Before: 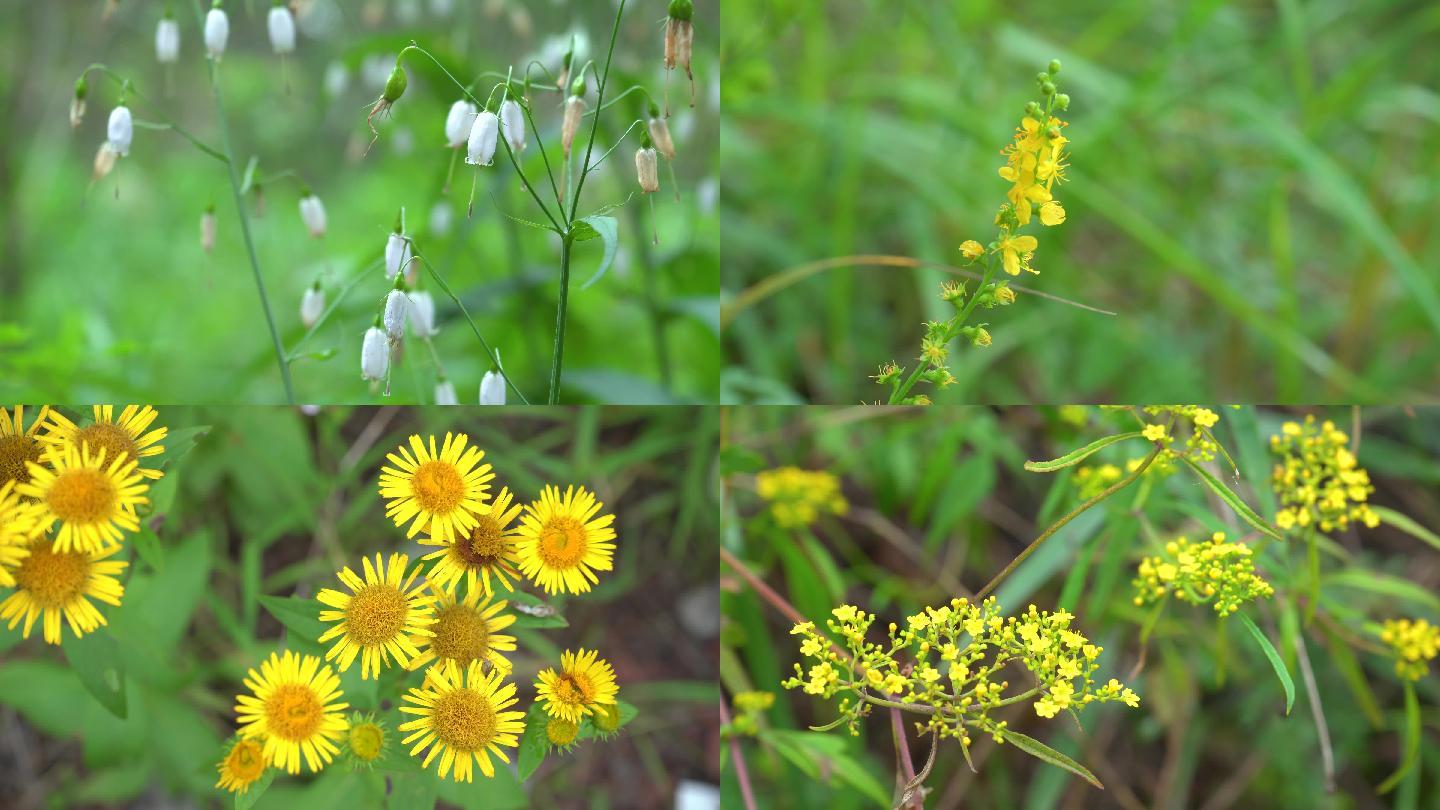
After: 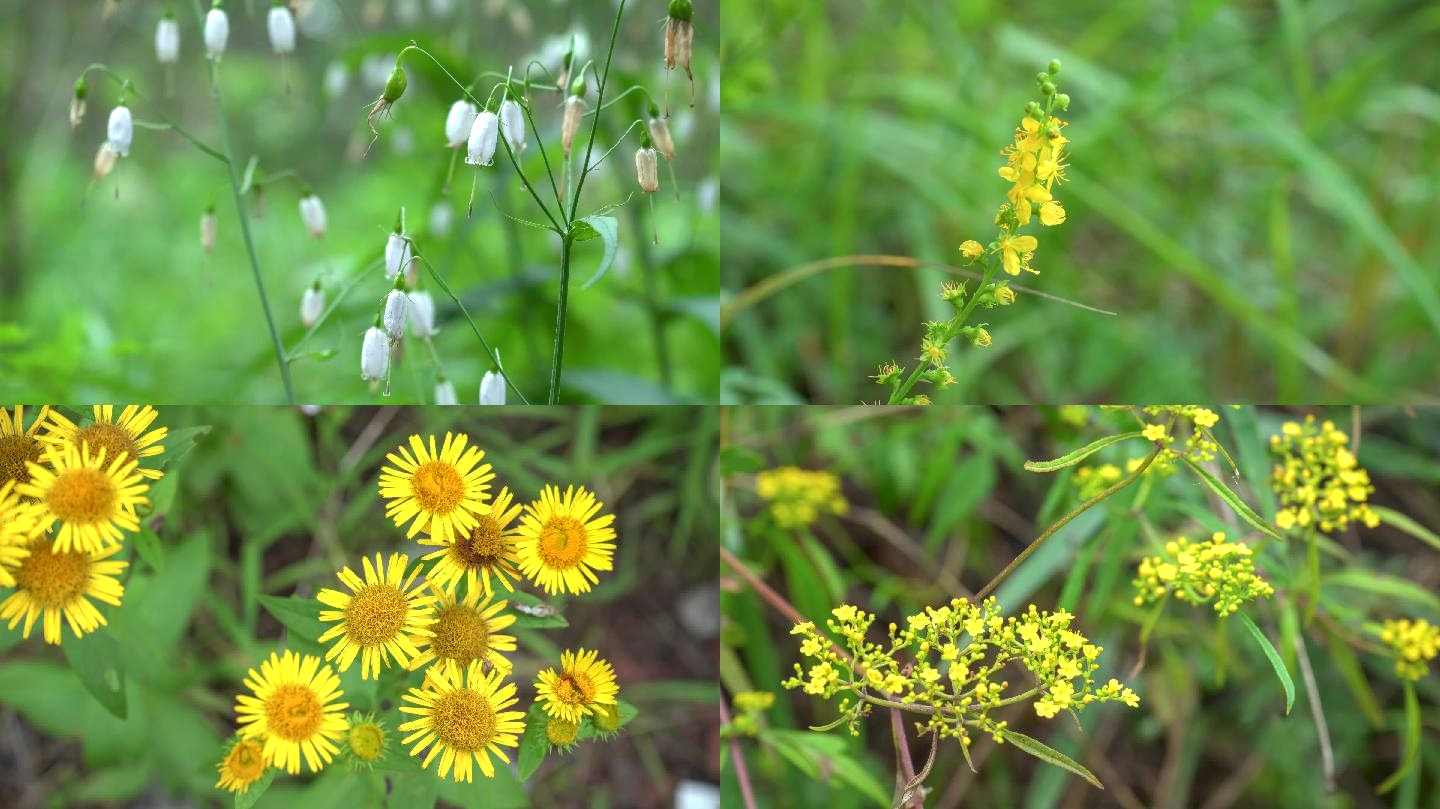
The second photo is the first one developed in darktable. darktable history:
tone equalizer: on, module defaults
local contrast: on, module defaults
crop: bottom 0.071%
